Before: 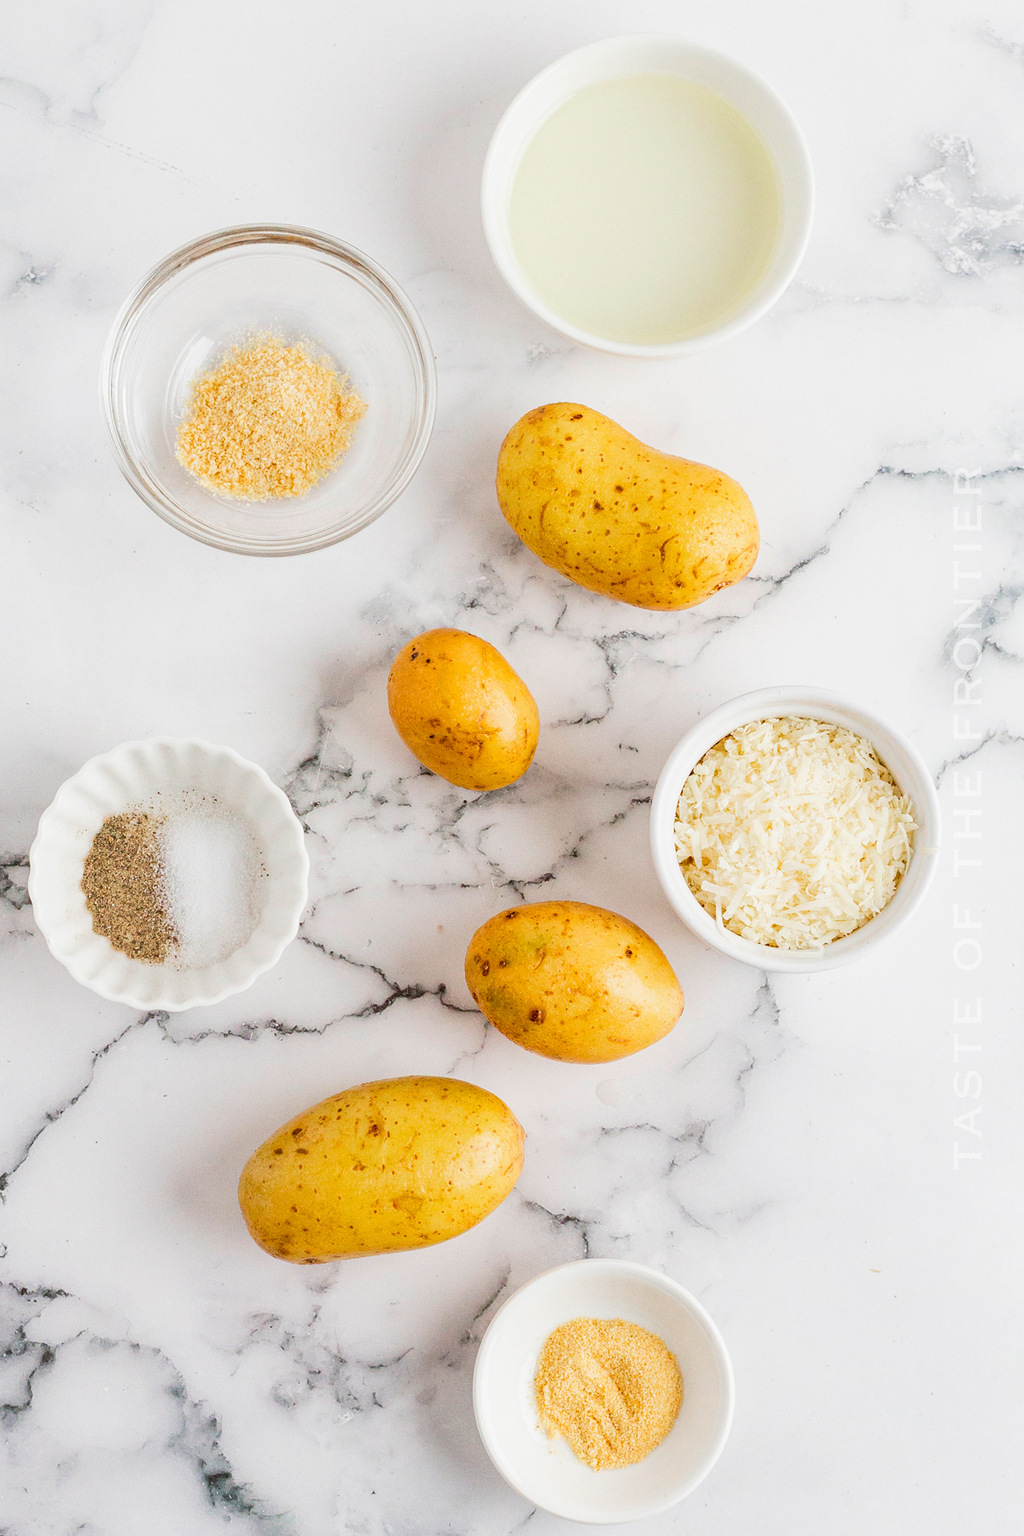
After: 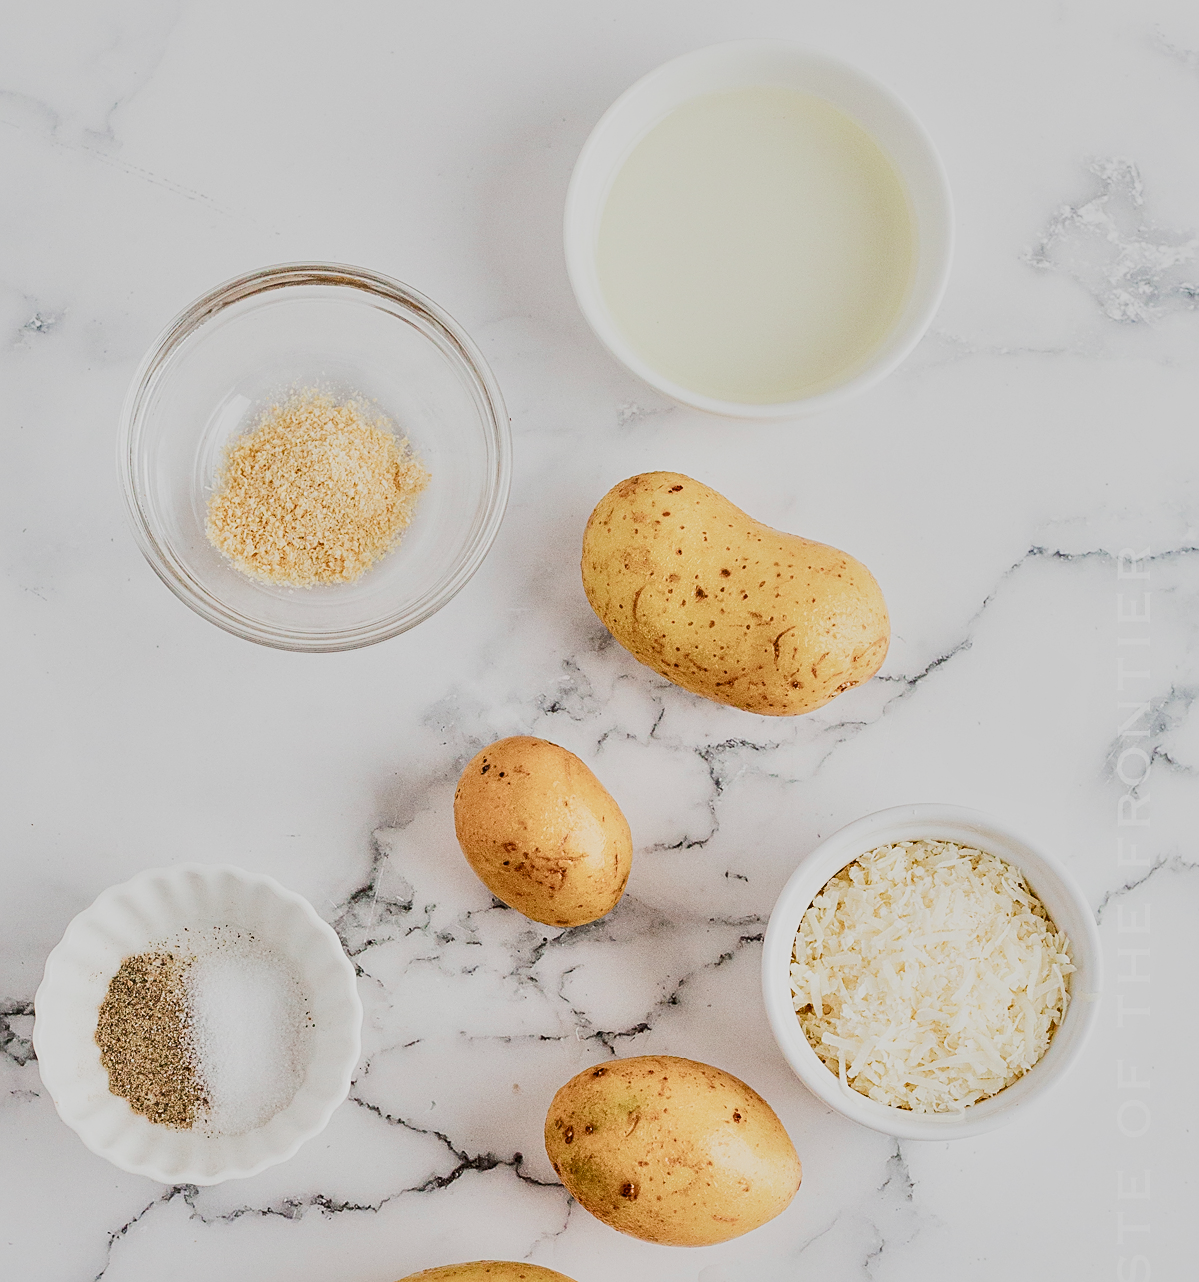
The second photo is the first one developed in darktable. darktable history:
crop: right 0%, bottom 28.74%
local contrast: mode bilateral grid, contrast 25, coarseness 61, detail 151%, midtone range 0.2
tone equalizer: mask exposure compensation -0.504 EV
sharpen: on, module defaults
filmic rgb: black relative exposure -7.65 EV, white relative exposure 4.56 EV, hardness 3.61, contrast 1.051, color science v5 (2021), contrast in shadows safe, contrast in highlights safe
contrast brightness saturation: saturation -0.036
